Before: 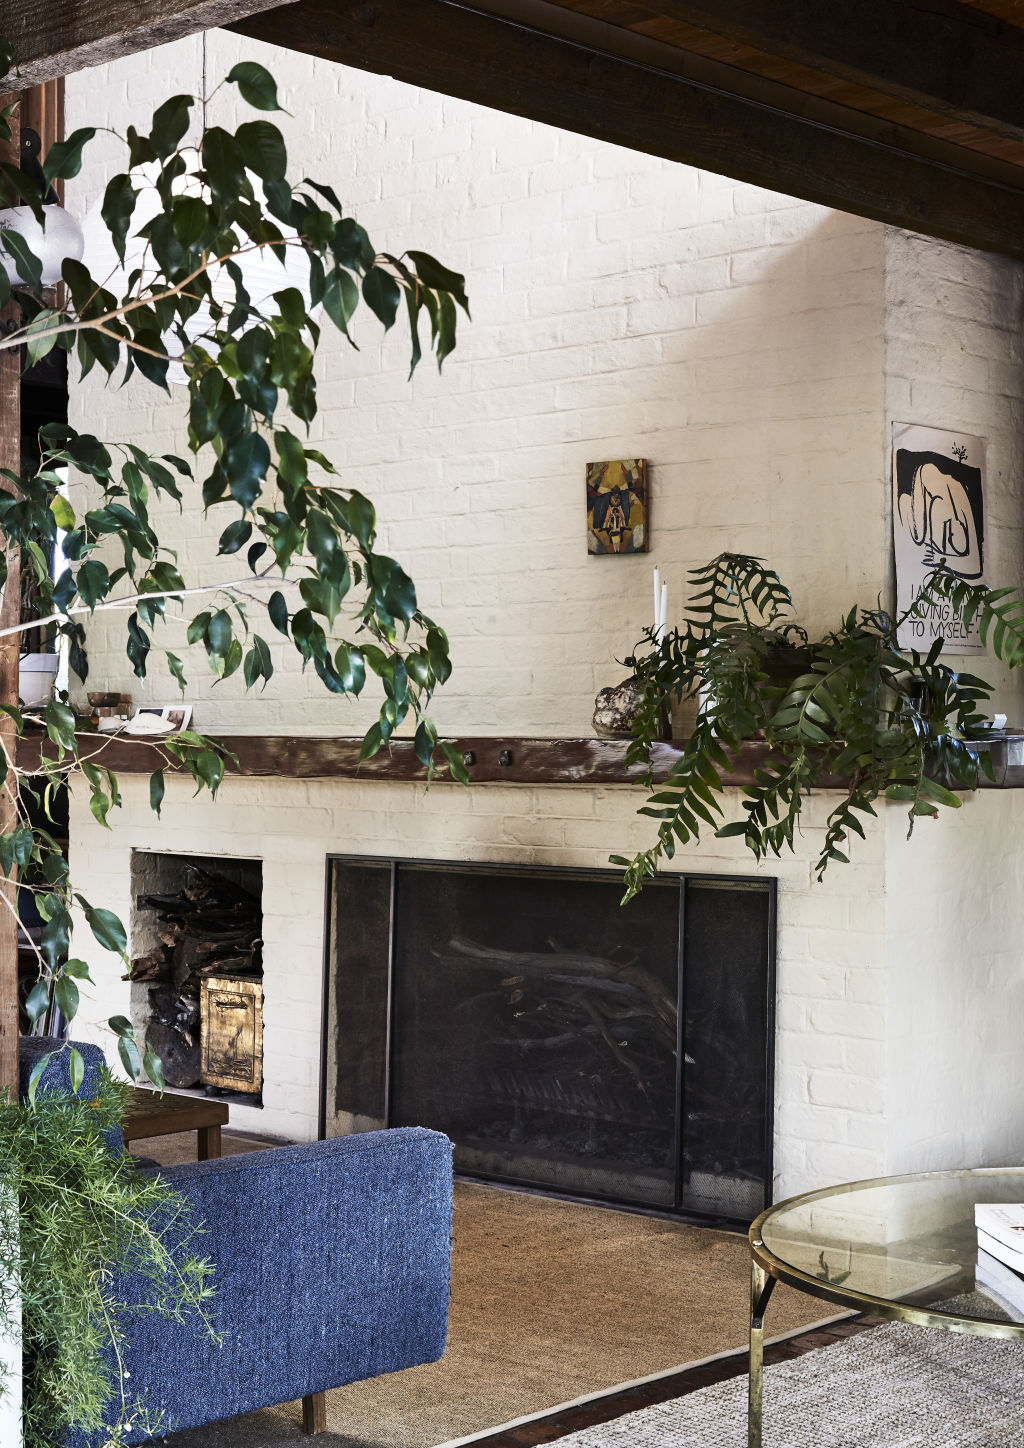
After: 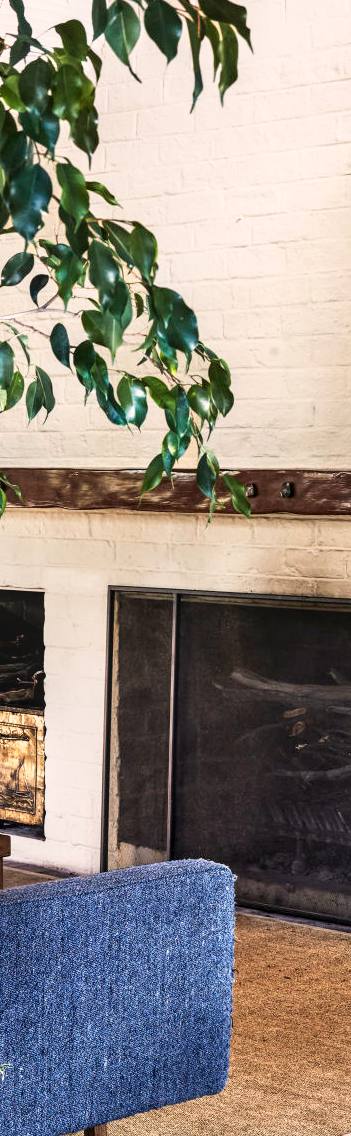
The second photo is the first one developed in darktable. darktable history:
crop and rotate: left 21.336%, top 18.518%, right 44.307%, bottom 2.978%
base curve: curves: ch0 [(0, 0) (0.688, 0.865) (1, 1)], preserve colors none
local contrast: on, module defaults
color correction: highlights a* 3.71, highlights b* 5.09
